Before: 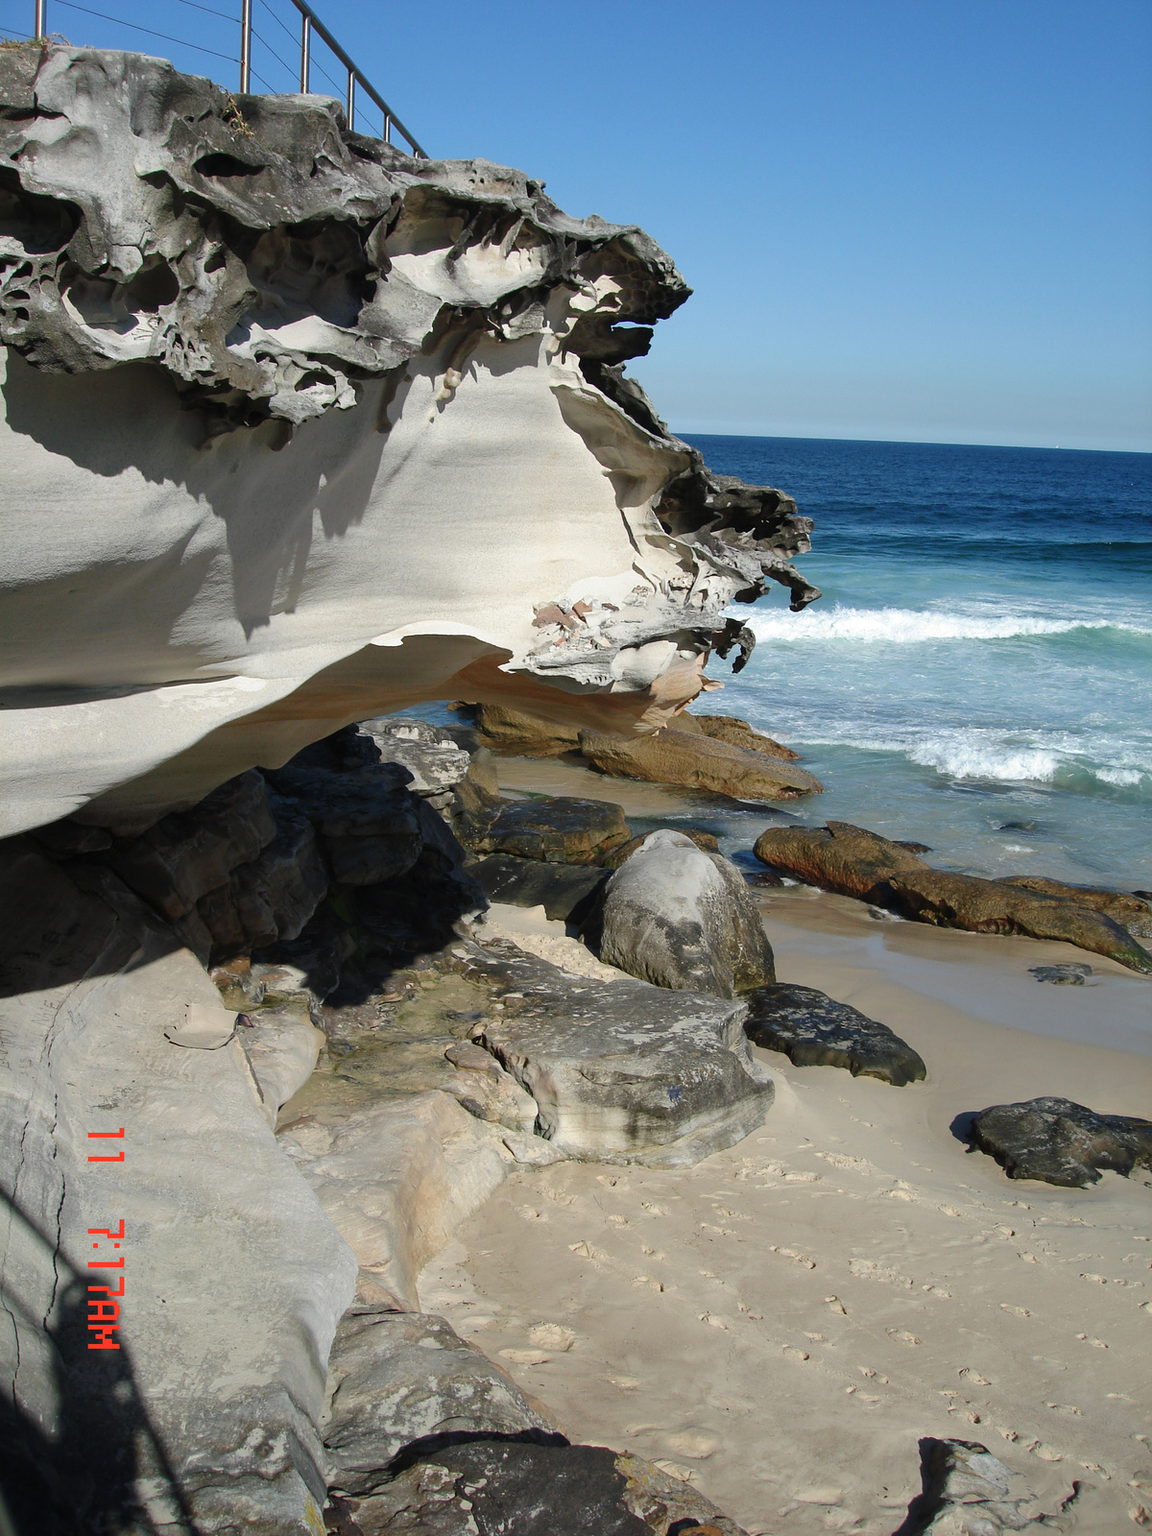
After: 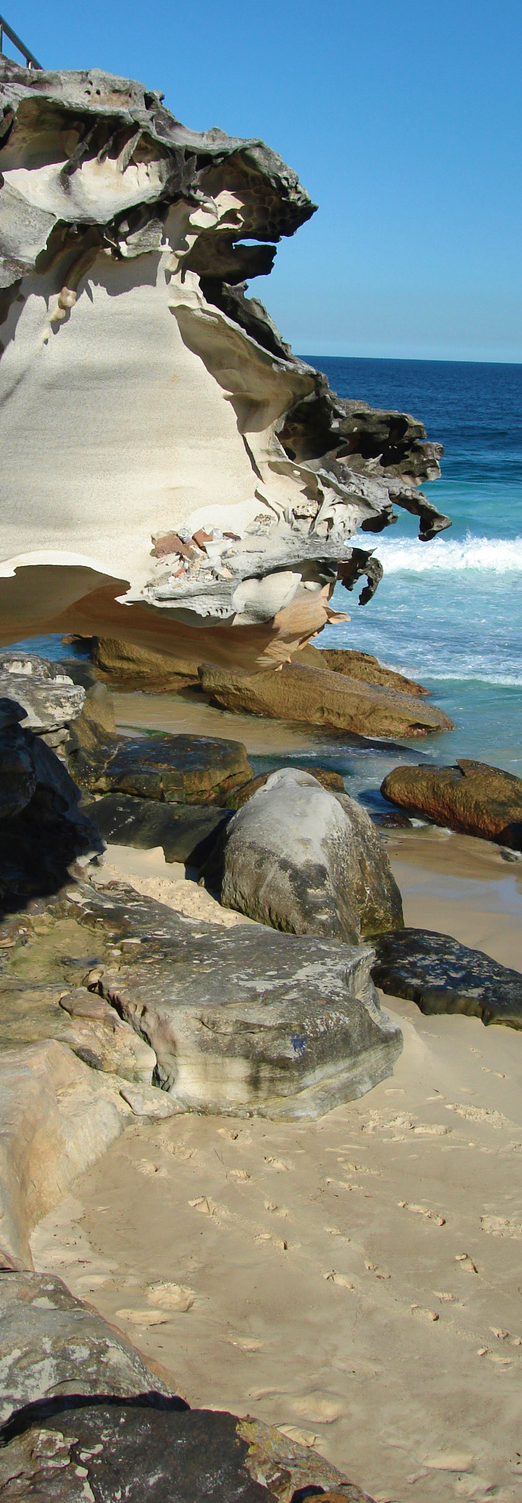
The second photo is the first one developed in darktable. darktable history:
shadows and highlights: white point adjustment 0.053, soften with gaussian
velvia: strength 44.66%
crop: left 33.704%, top 6.011%, right 22.752%
